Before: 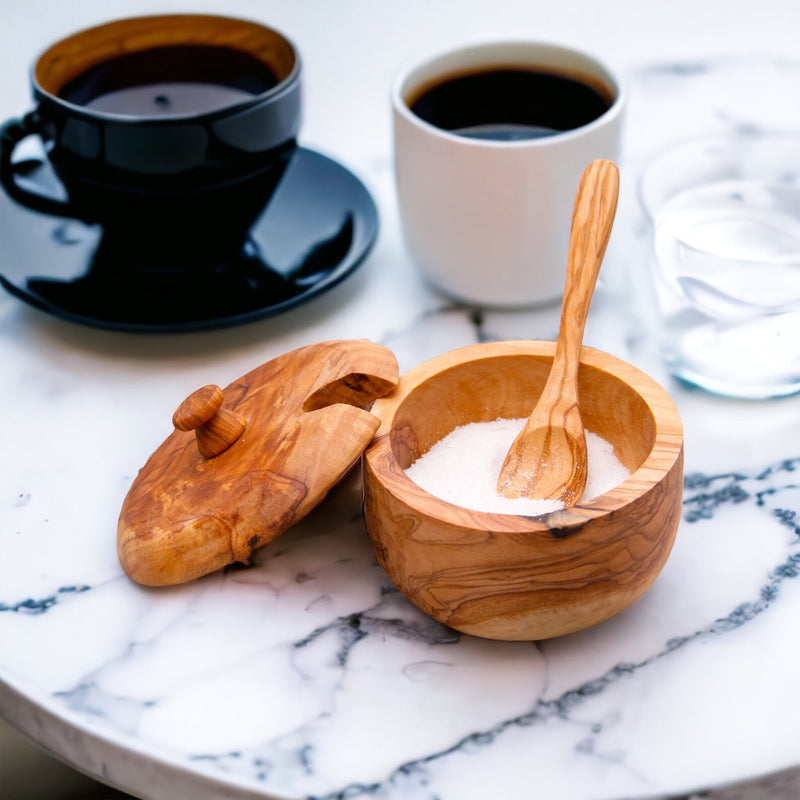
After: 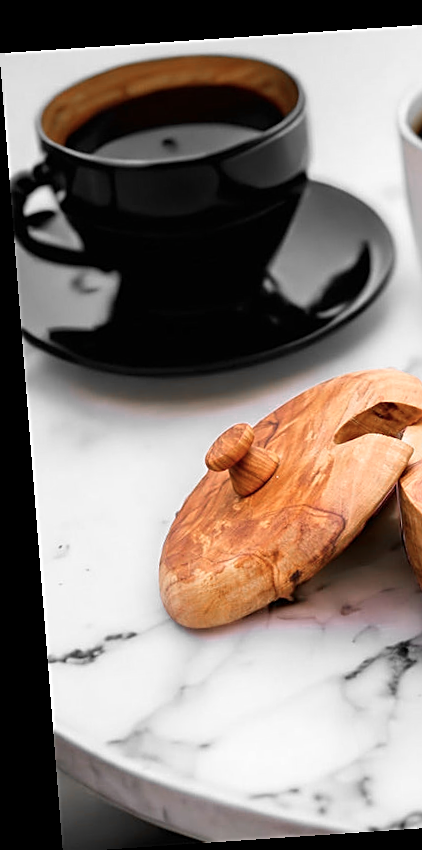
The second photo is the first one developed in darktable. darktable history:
sharpen: on, module defaults
white balance: red 0.982, blue 1.018
rotate and perspective: rotation -4.2°, shear 0.006, automatic cropping off
crop and rotate: left 0%, top 0%, right 50.845%
color zones: curves: ch0 [(0, 0.65) (0.096, 0.644) (0.221, 0.539) (0.429, 0.5) (0.571, 0.5) (0.714, 0.5) (0.857, 0.5) (1, 0.65)]; ch1 [(0, 0.5) (0.143, 0.5) (0.257, -0.002) (0.429, 0.04) (0.571, -0.001) (0.714, -0.015) (0.857, 0.024) (1, 0.5)]
color balance rgb: global vibrance -1%, saturation formula JzAzBz (2021)
